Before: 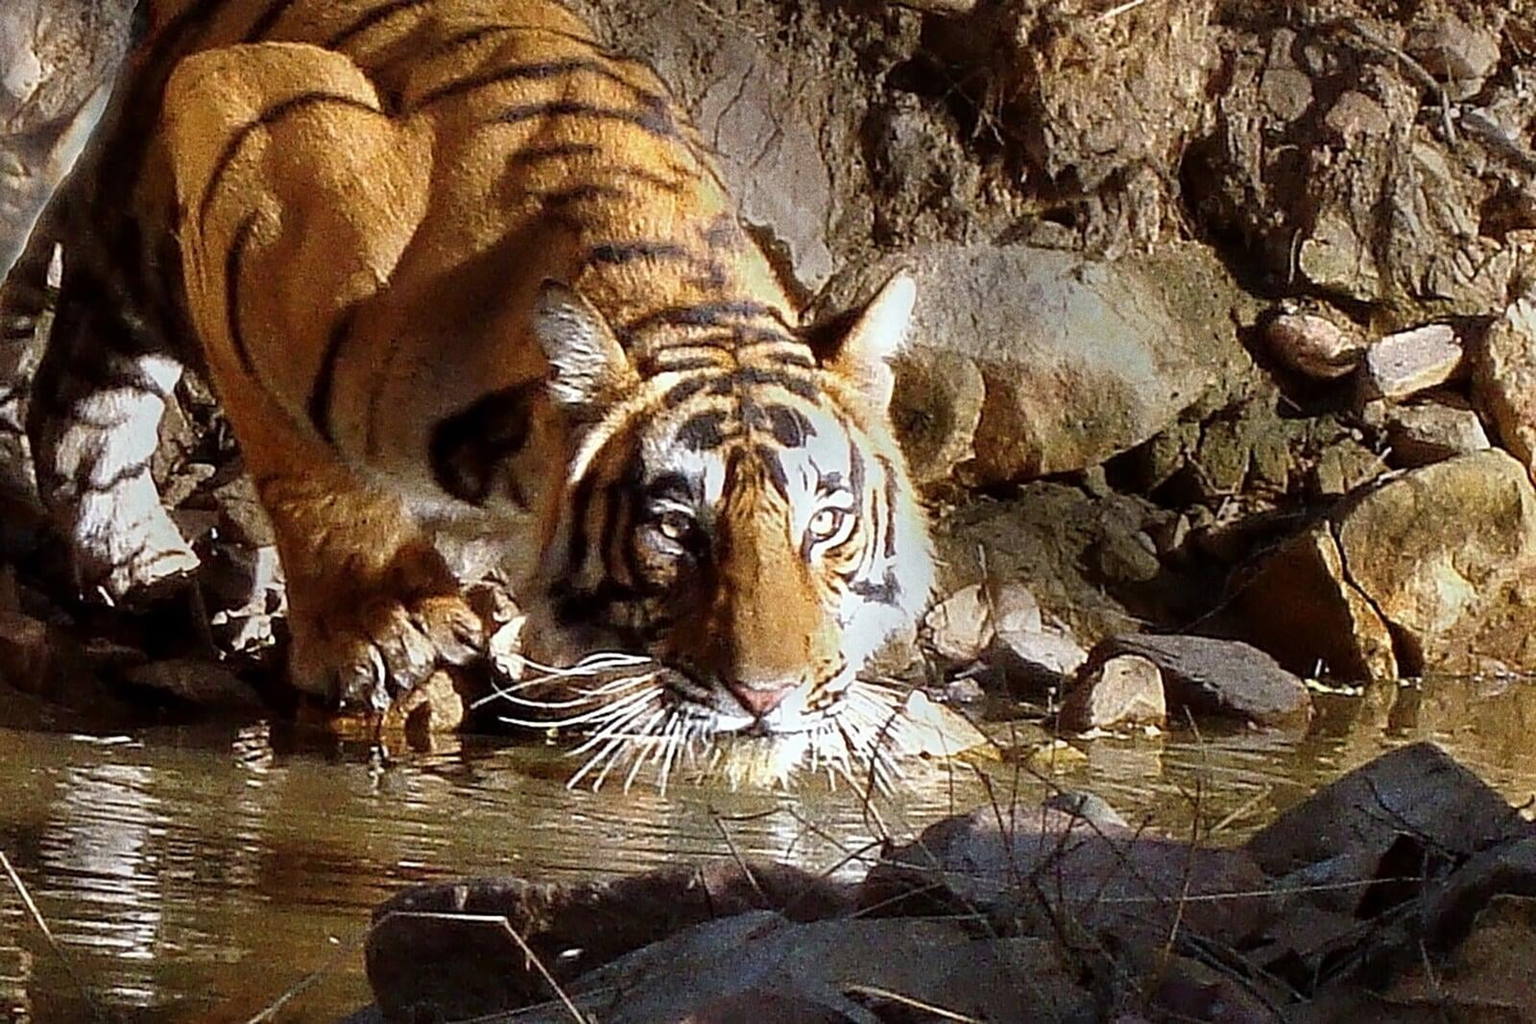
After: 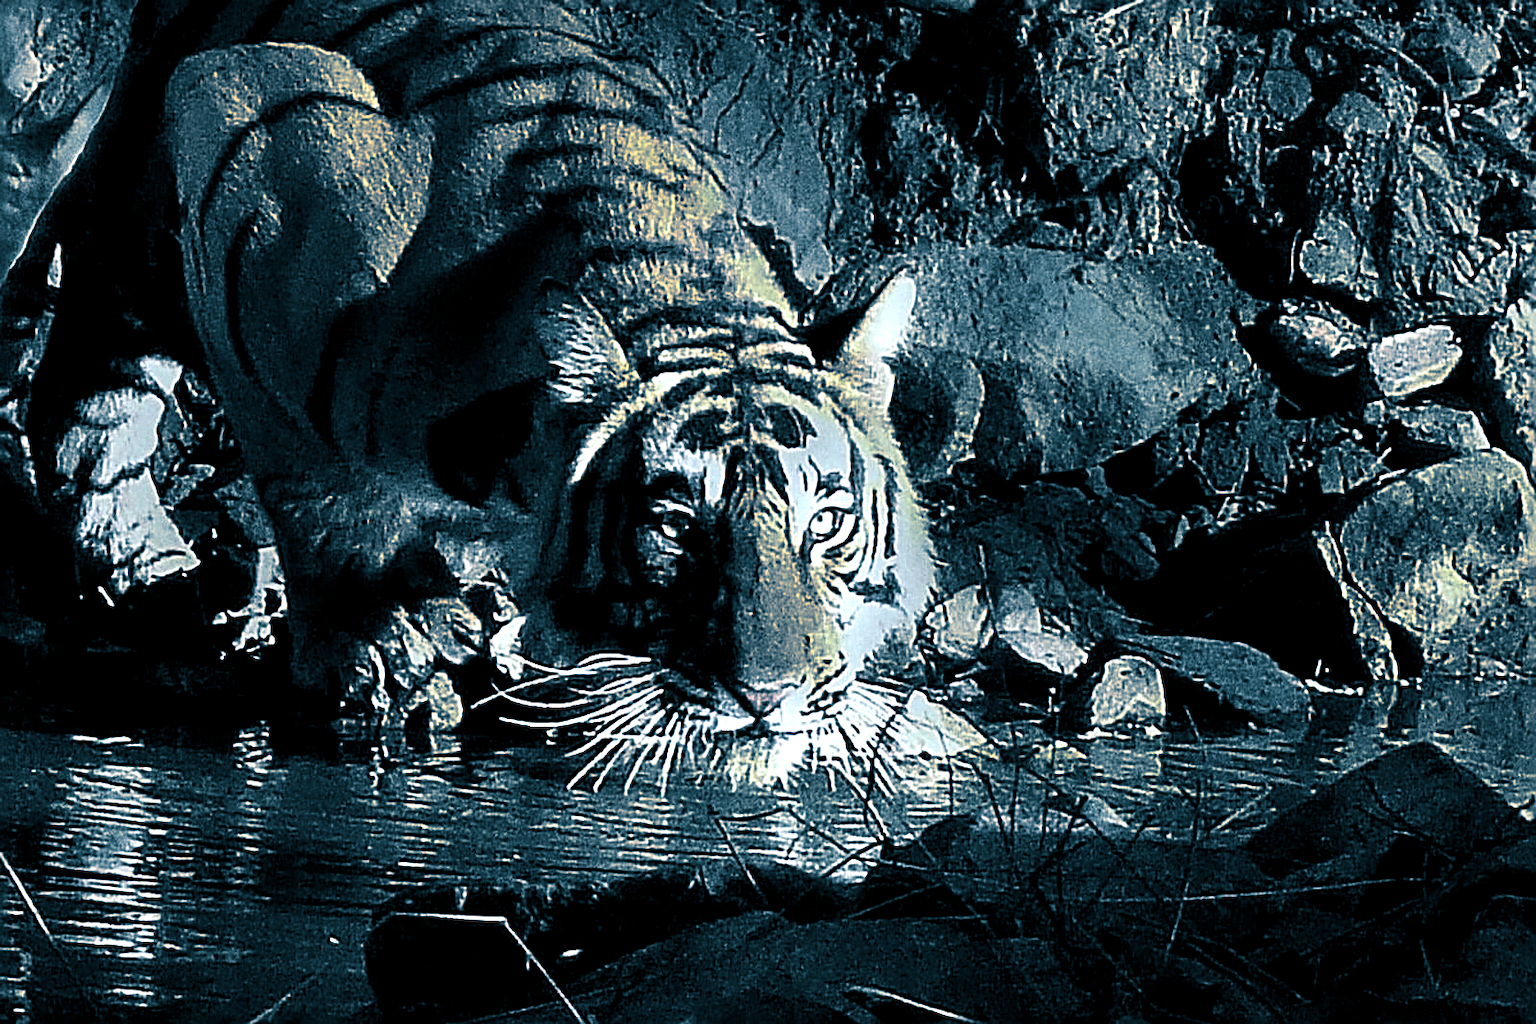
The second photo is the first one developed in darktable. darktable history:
levels: levels [0.101, 0.578, 0.953]
white balance: red 0.925, blue 1.046
split-toning: shadows › hue 212.4°, balance -70
sharpen: radius 2.817, amount 0.715
